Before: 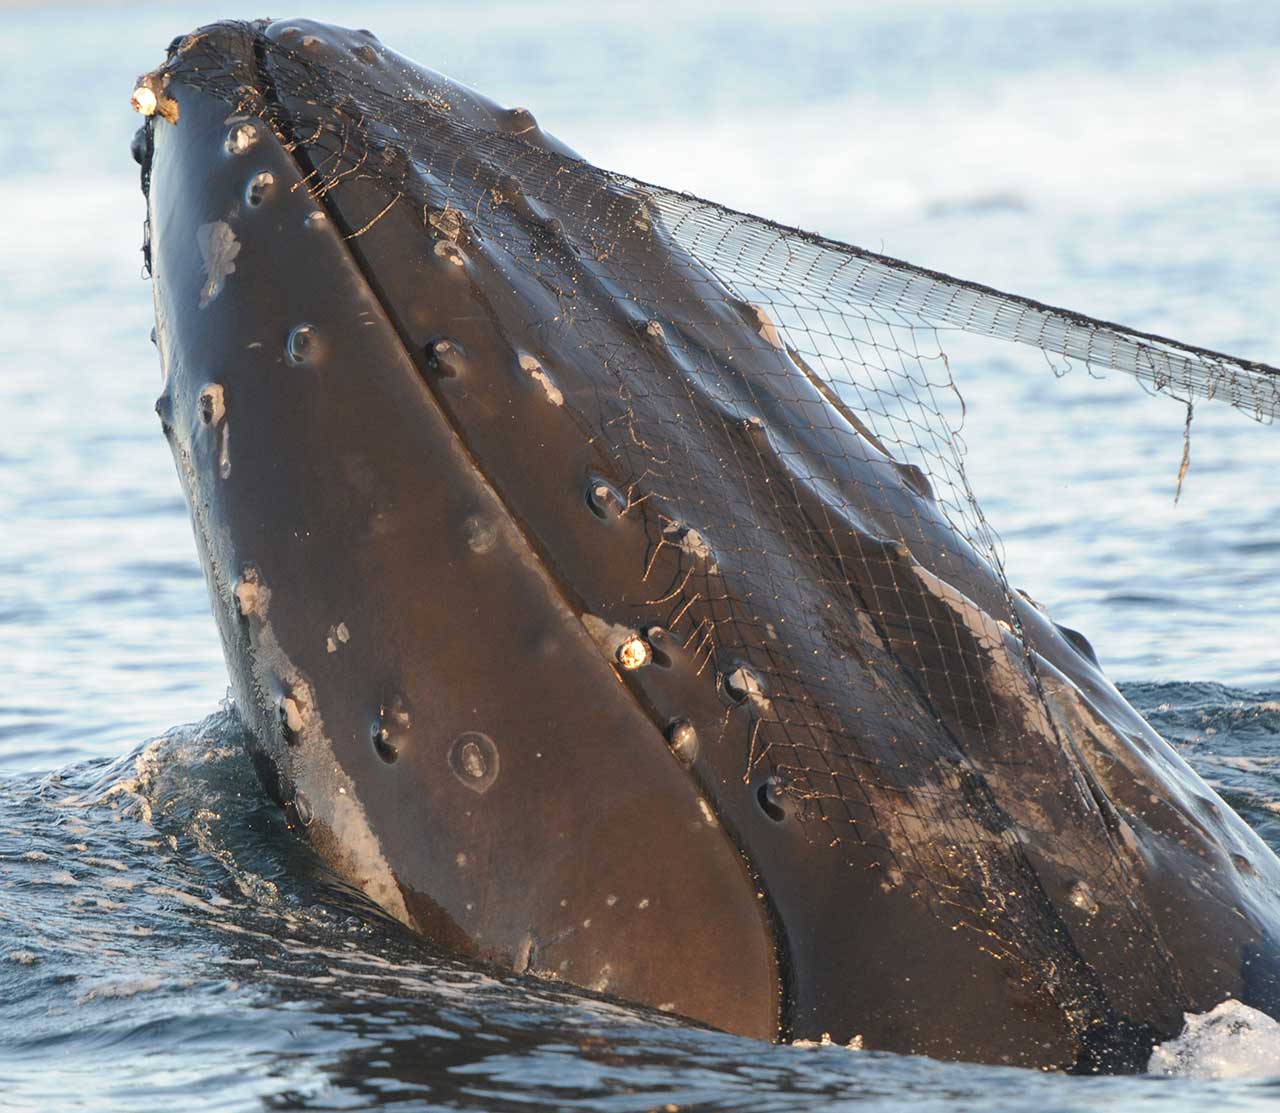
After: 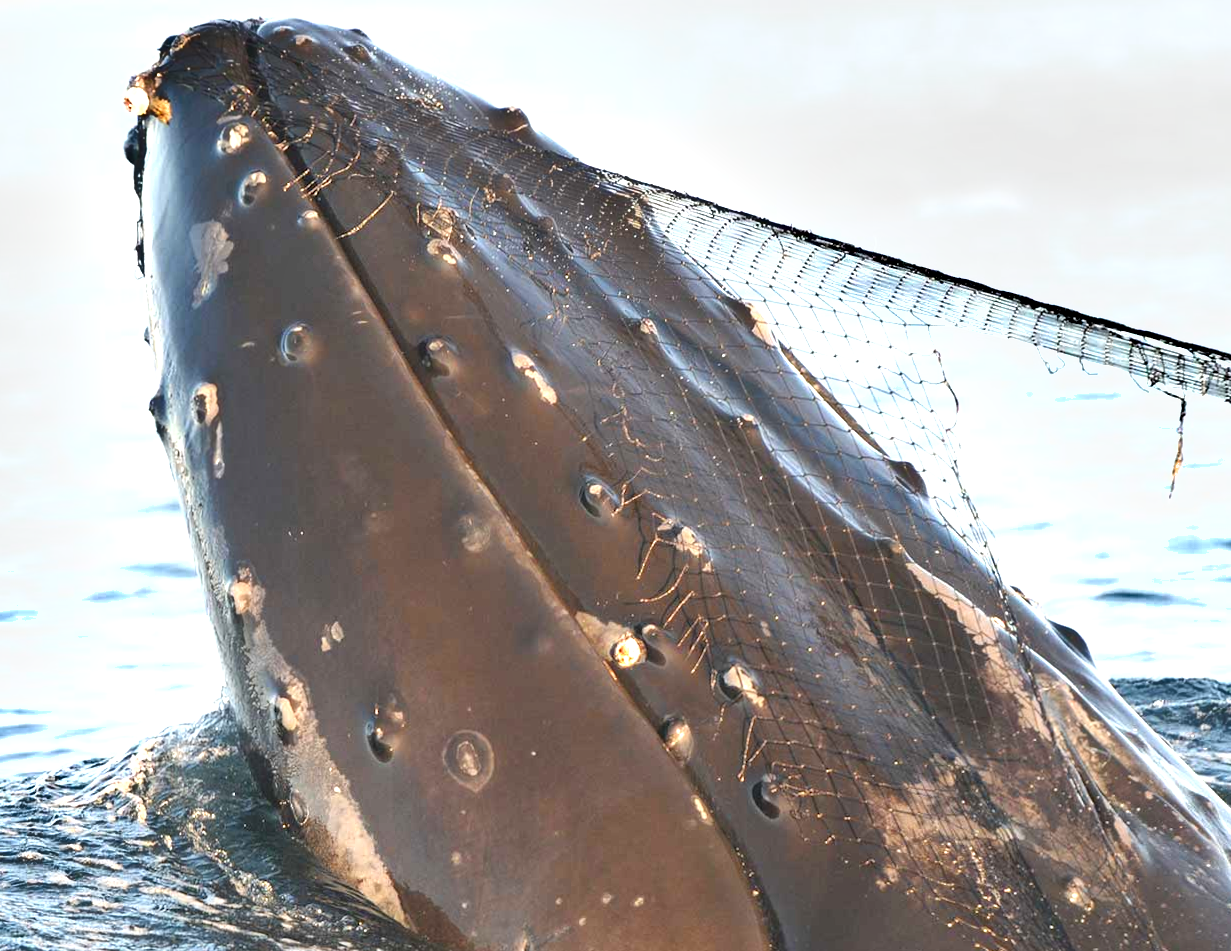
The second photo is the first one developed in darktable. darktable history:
shadows and highlights: soften with gaussian
exposure: black level correction 0, exposure 0.9 EV, compensate highlight preservation false
crop and rotate: angle 0.2°, left 0.275%, right 3.127%, bottom 14.18%
